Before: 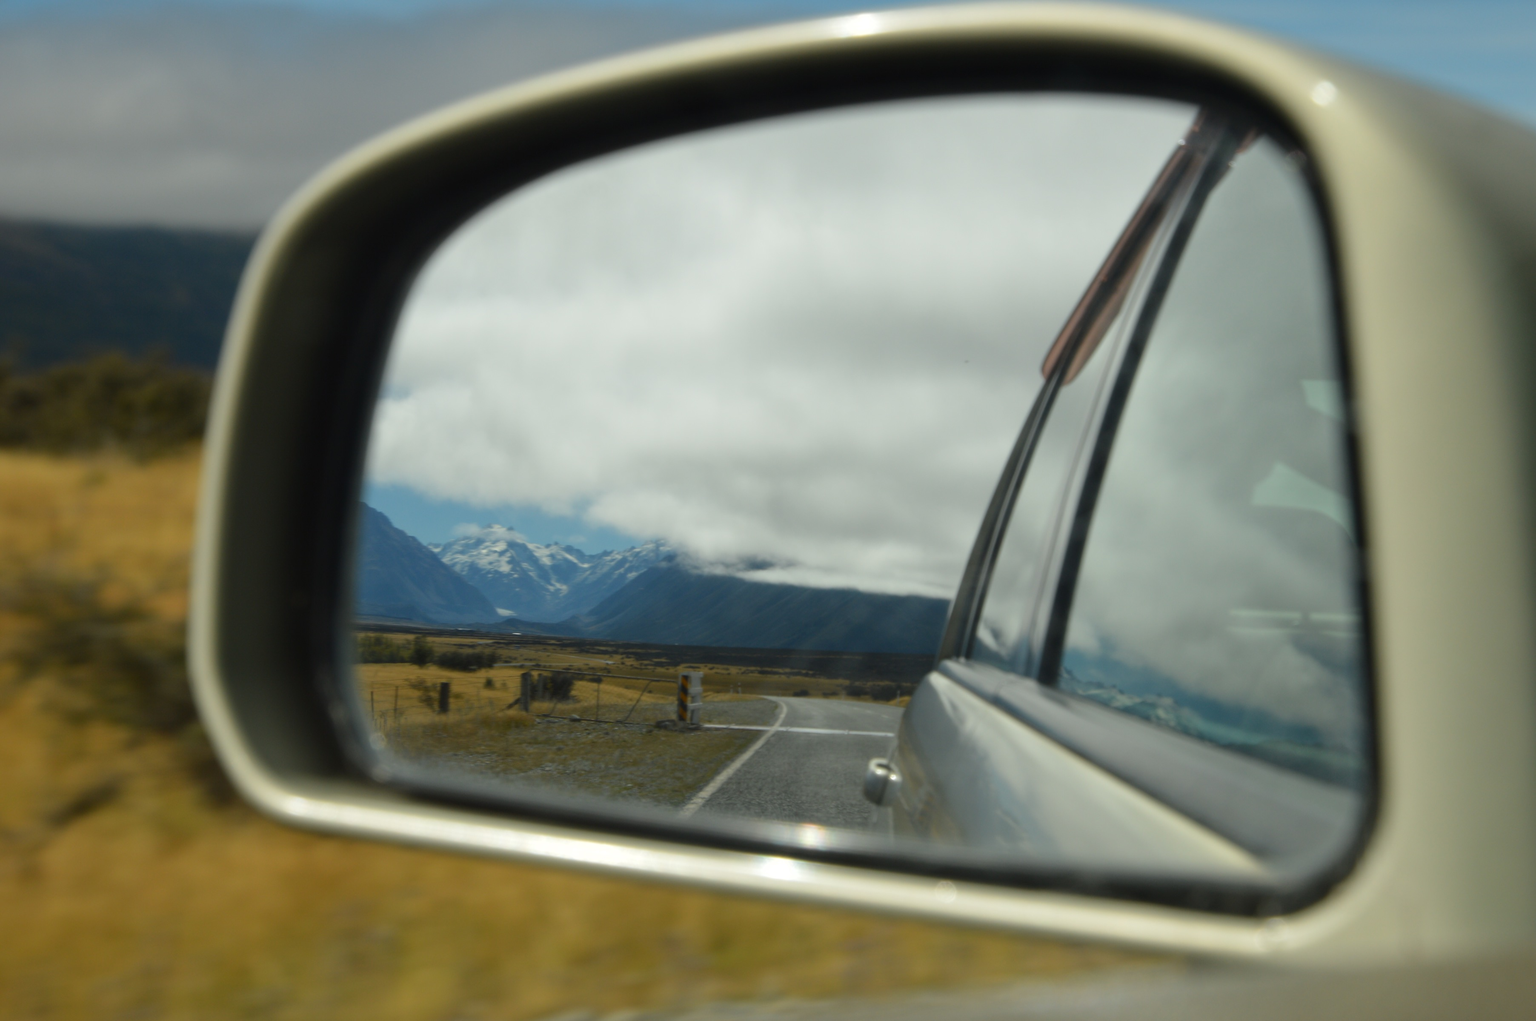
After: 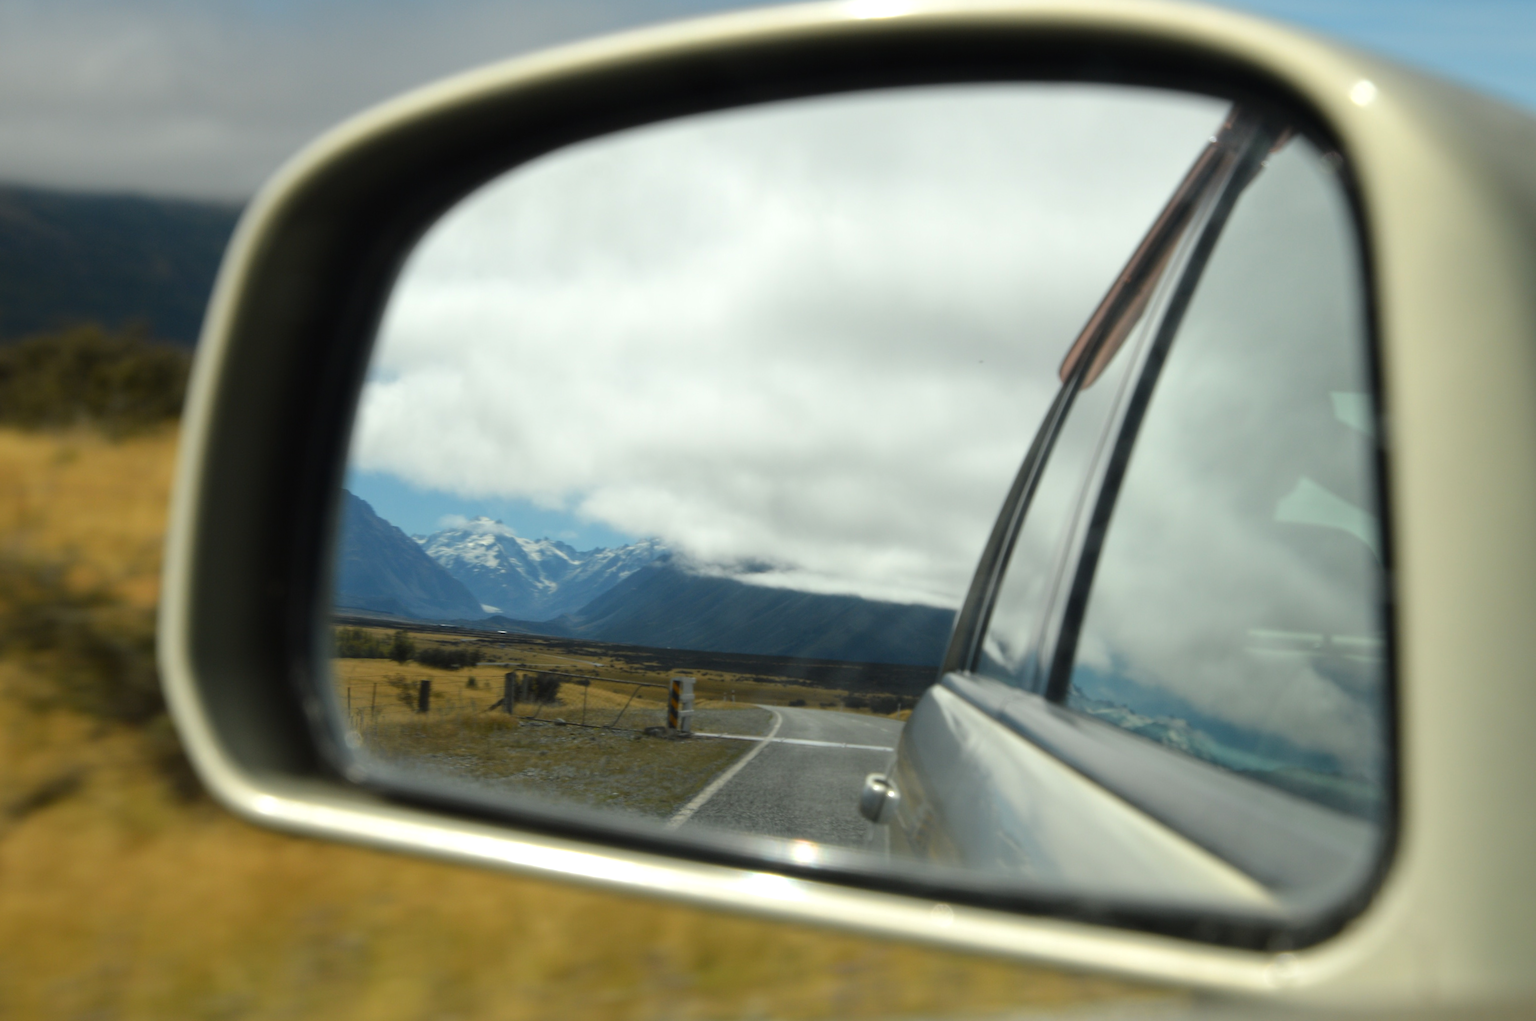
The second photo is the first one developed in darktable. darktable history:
tone equalizer: -8 EV -0.433 EV, -7 EV -0.415 EV, -6 EV -0.314 EV, -5 EV -0.184 EV, -3 EV 0.209 EV, -2 EV 0.316 EV, -1 EV 0.397 EV, +0 EV 0.415 EV
crop and rotate: angle -1.76°
